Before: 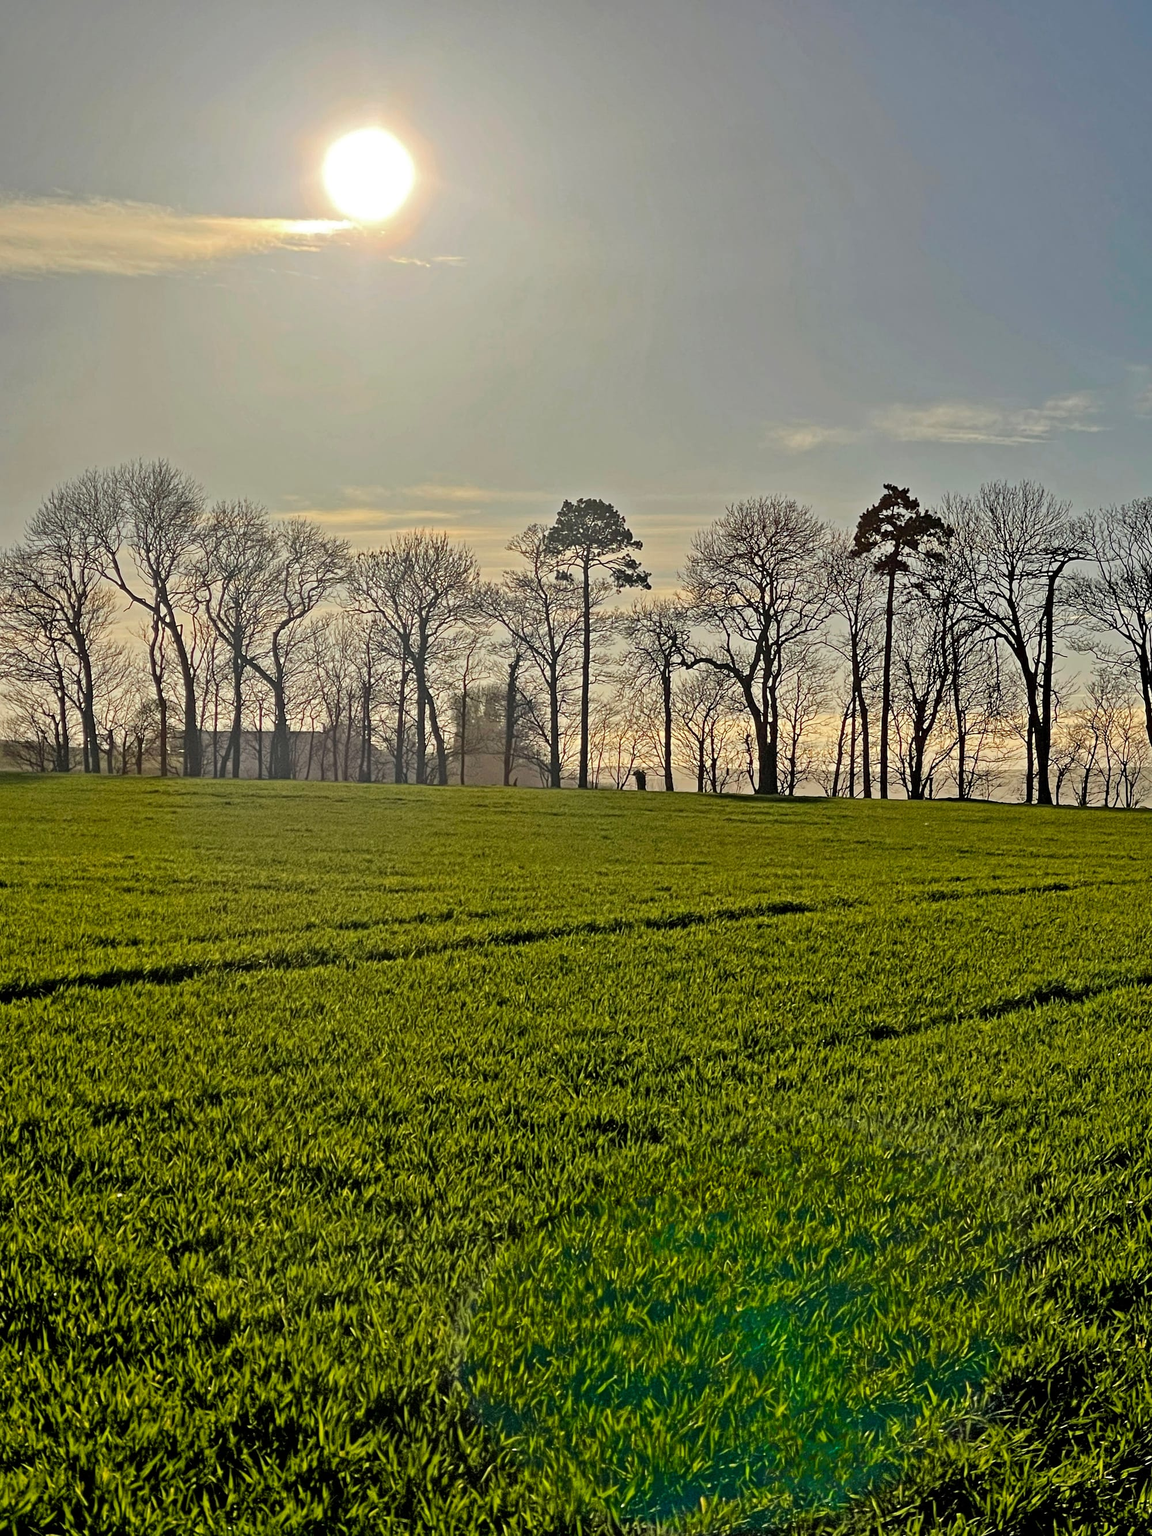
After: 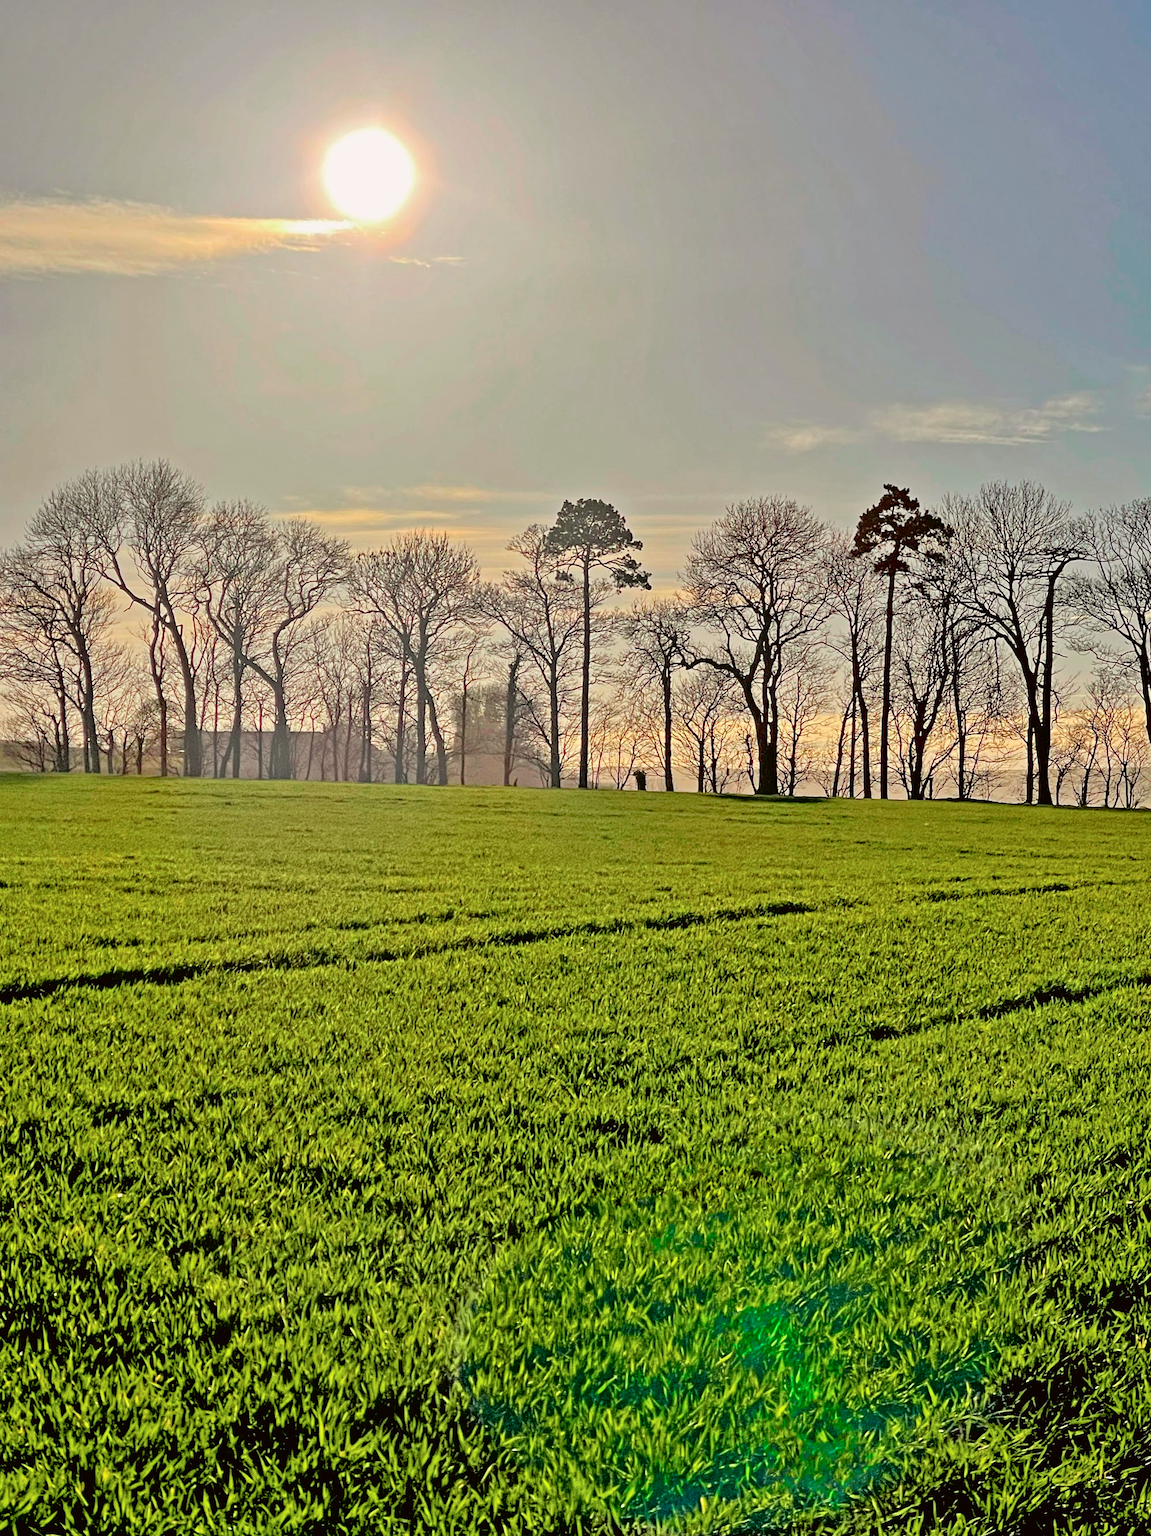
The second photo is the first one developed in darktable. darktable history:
tone equalizer: -7 EV 0.155 EV, -6 EV 0.627 EV, -5 EV 1.13 EV, -4 EV 1.32 EV, -3 EV 1.16 EV, -2 EV 0.6 EV, -1 EV 0.154 EV
contrast brightness saturation: contrast 0.145, brightness 0.046
tone curve: curves: ch0 [(0, 0.013) (0.181, 0.074) (0.337, 0.304) (0.498, 0.485) (0.78, 0.742) (0.993, 0.954)]; ch1 [(0, 0) (0.294, 0.184) (0.359, 0.34) (0.362, 0.35) (0.43, 0.41) (0.469, 0.463) (0.495, 0.502) (0.54, 0.563) (0.612, 0.641) (1, 1)]; ch2 [(0, 0) (0.44, 0.437) (0.495, 0.502) (0.524, 0.534) (0.557, 0.56) (0.634, 0.654) (0.728, 0.722) (1, 1)], color space Lab, independent channels
